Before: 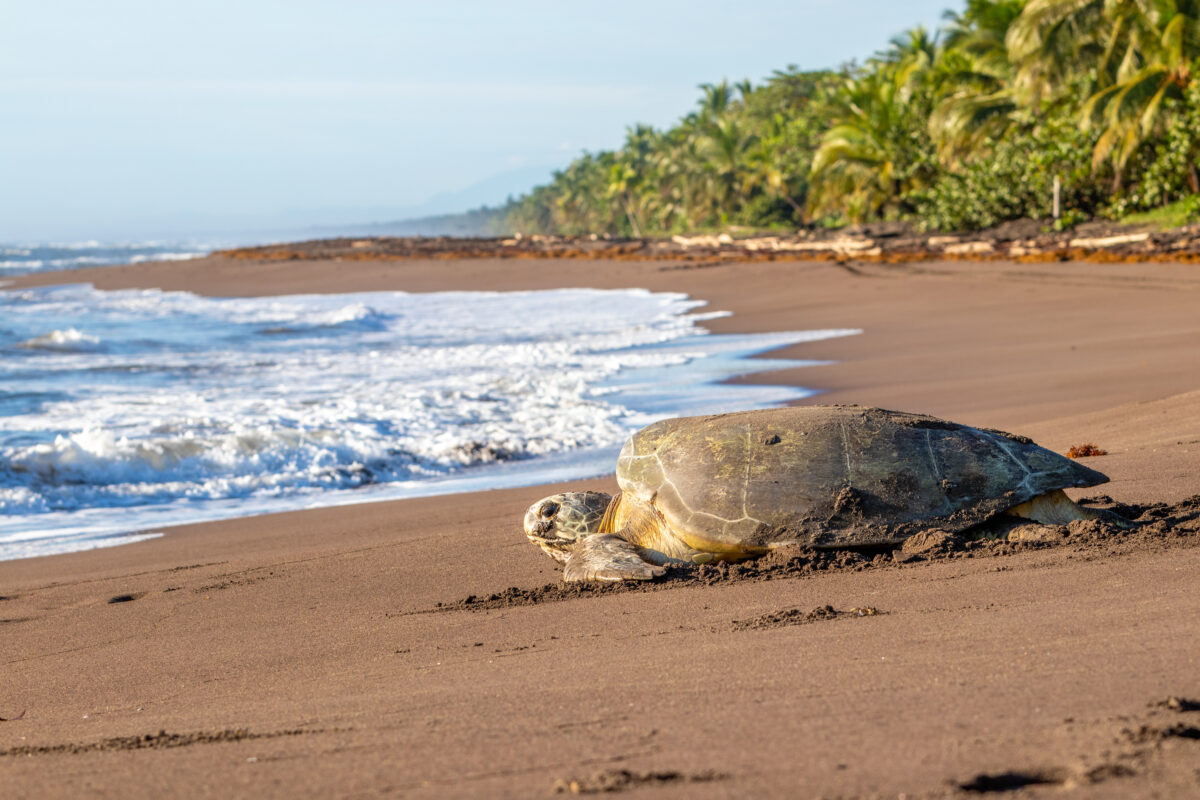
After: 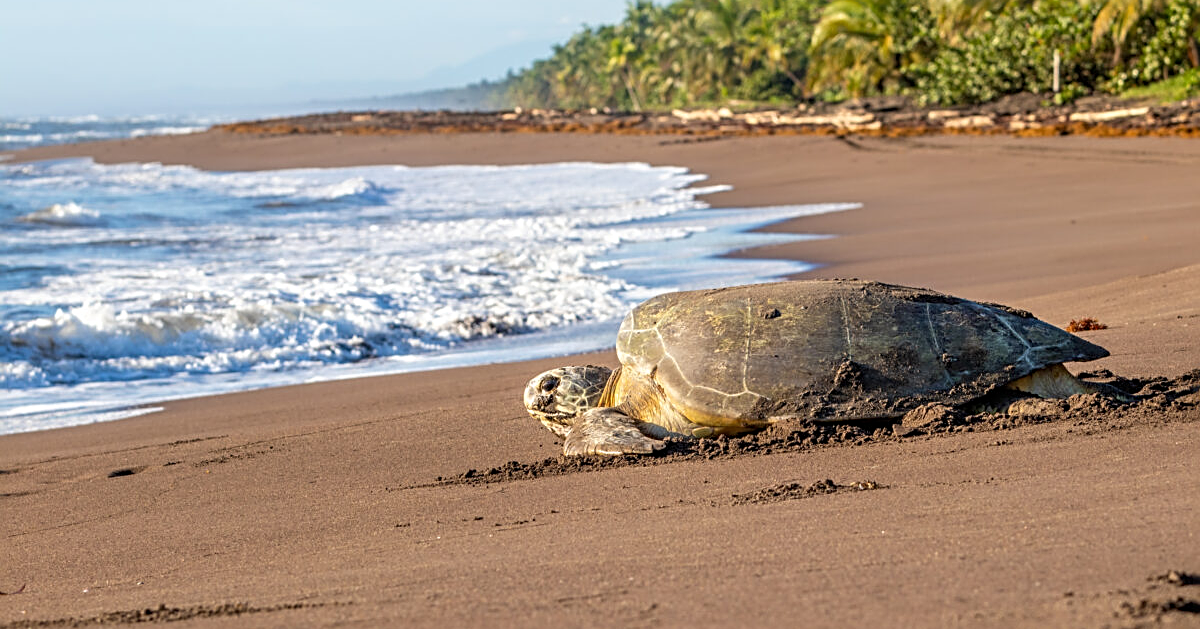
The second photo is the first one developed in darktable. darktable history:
sharpen: radius 2.543, amount 0.636
crop and rotate: top 15.774%, bottom 5.506%
